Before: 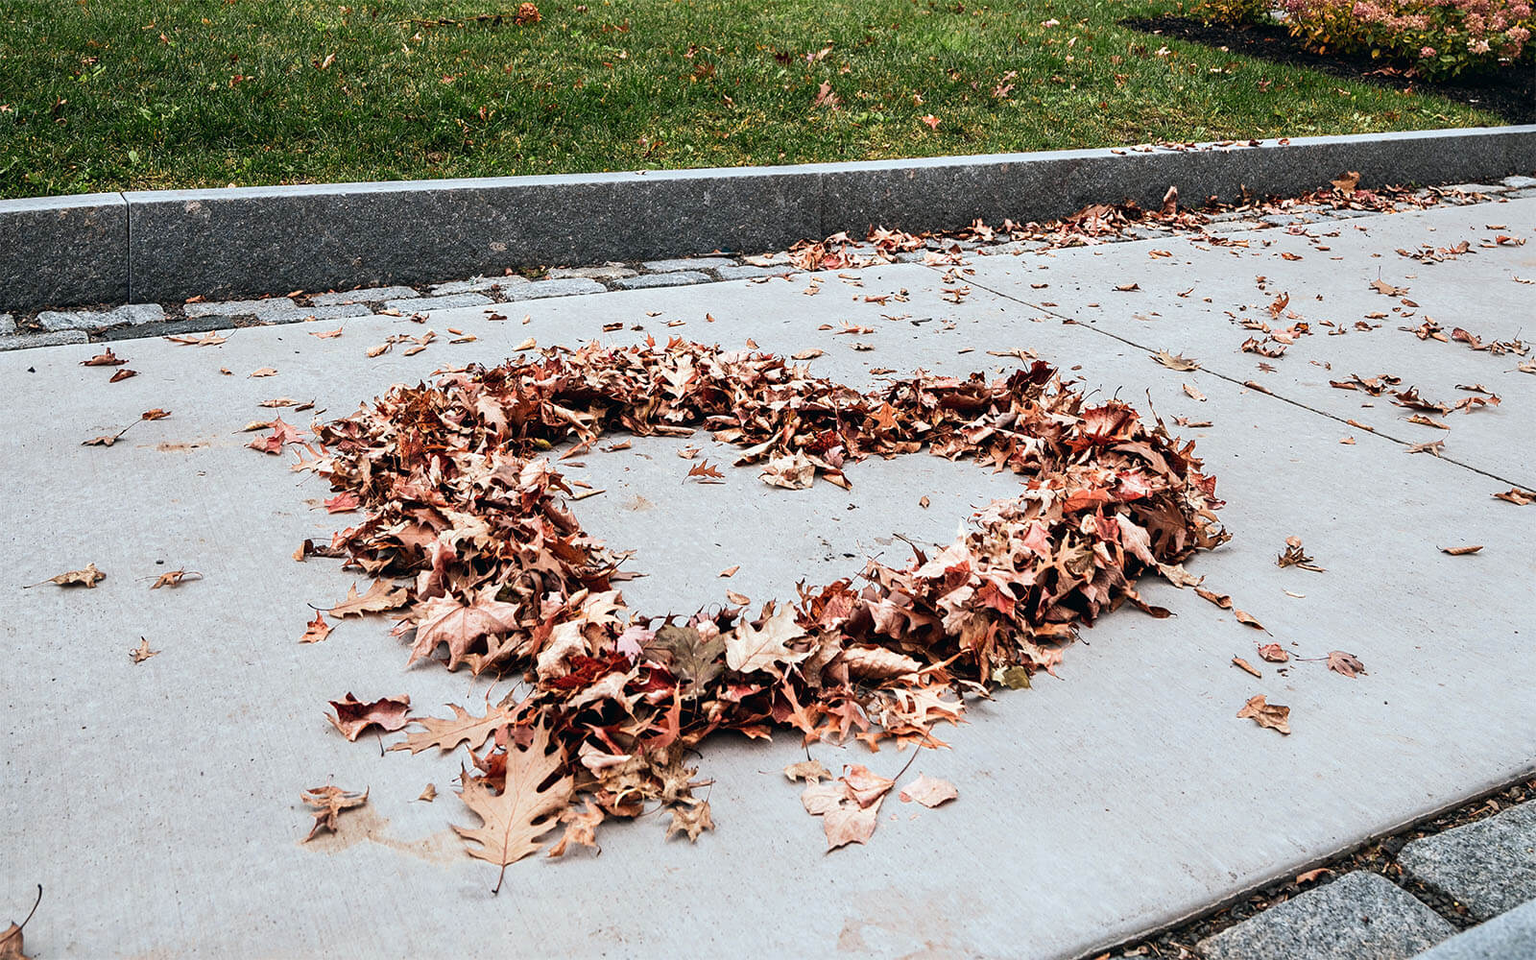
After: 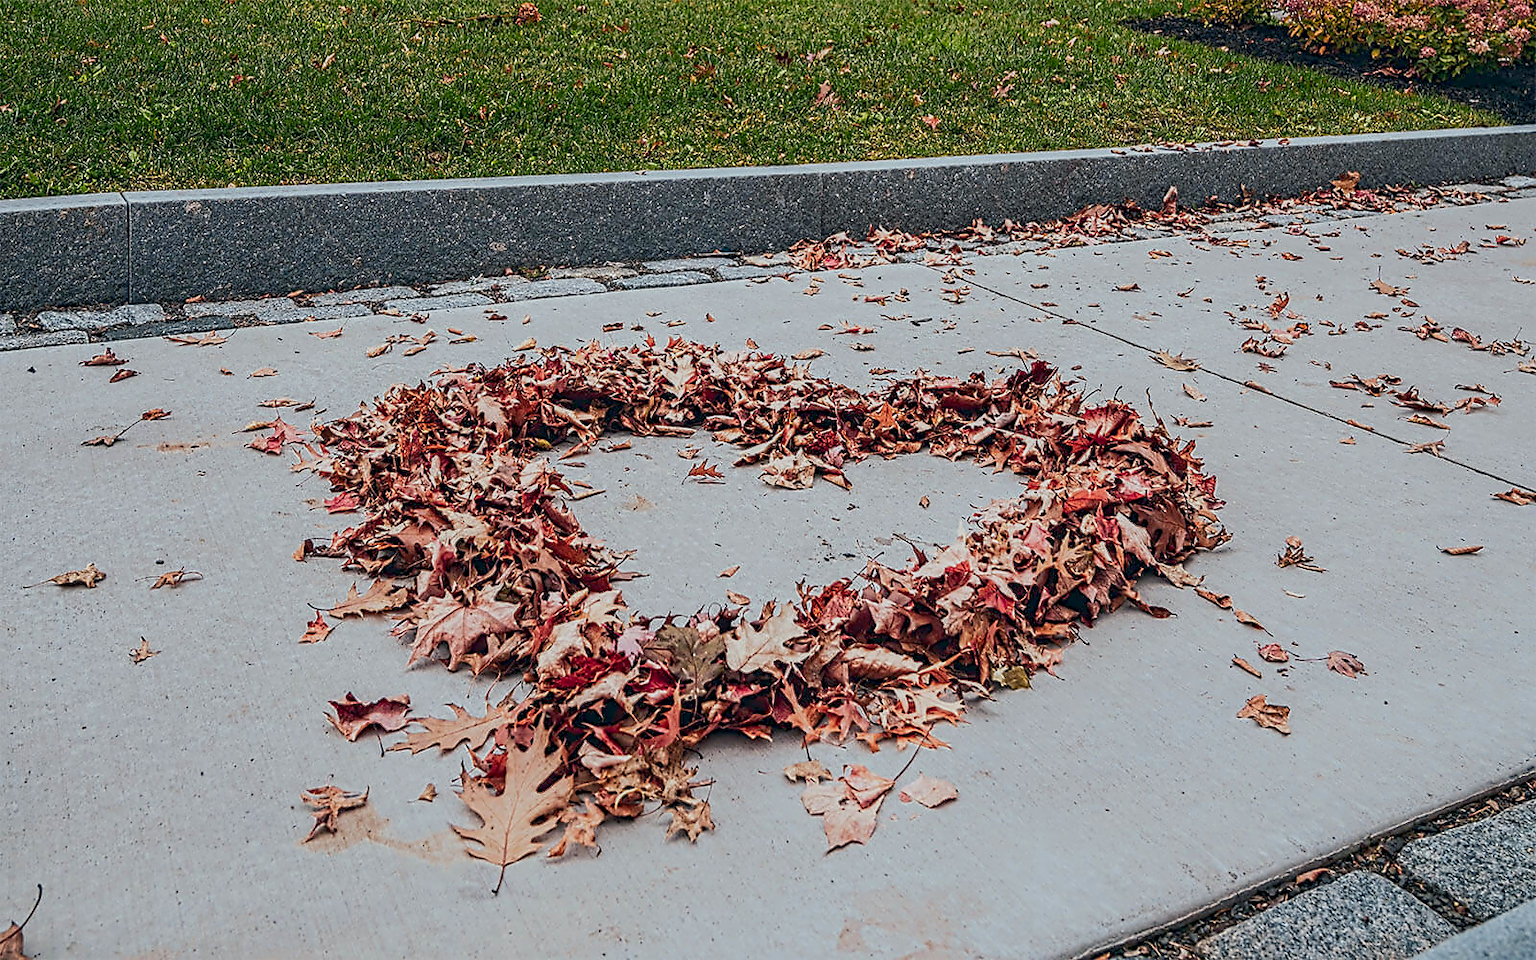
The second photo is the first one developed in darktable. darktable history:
contrast equalizer: y [[0.5, 0.5, 0.5, 0.515, 0.749, 0.84], [0.5 ×6], [0.5 ×6], [0, 0, 0, 0.001, 0.067, 0.262], [0 ×6]]
color balance rgb: shadows lift › chroma 4.167%, shadows lift › hue 251.66°, perceptual saturation grading › global saturation 19.437%, hue shift -5.08°, contrast -21.516%
tone equalizer: -8 EV 0.221 EV, -7 EV 0.447 EV, -6 EV 0.409 EV, -5 EV 0.224 EV, -3 EV -0.274 EV, -2 EV -0.427 EV, -1 EV -0.423 EV, +0 EV -0.222 EV
